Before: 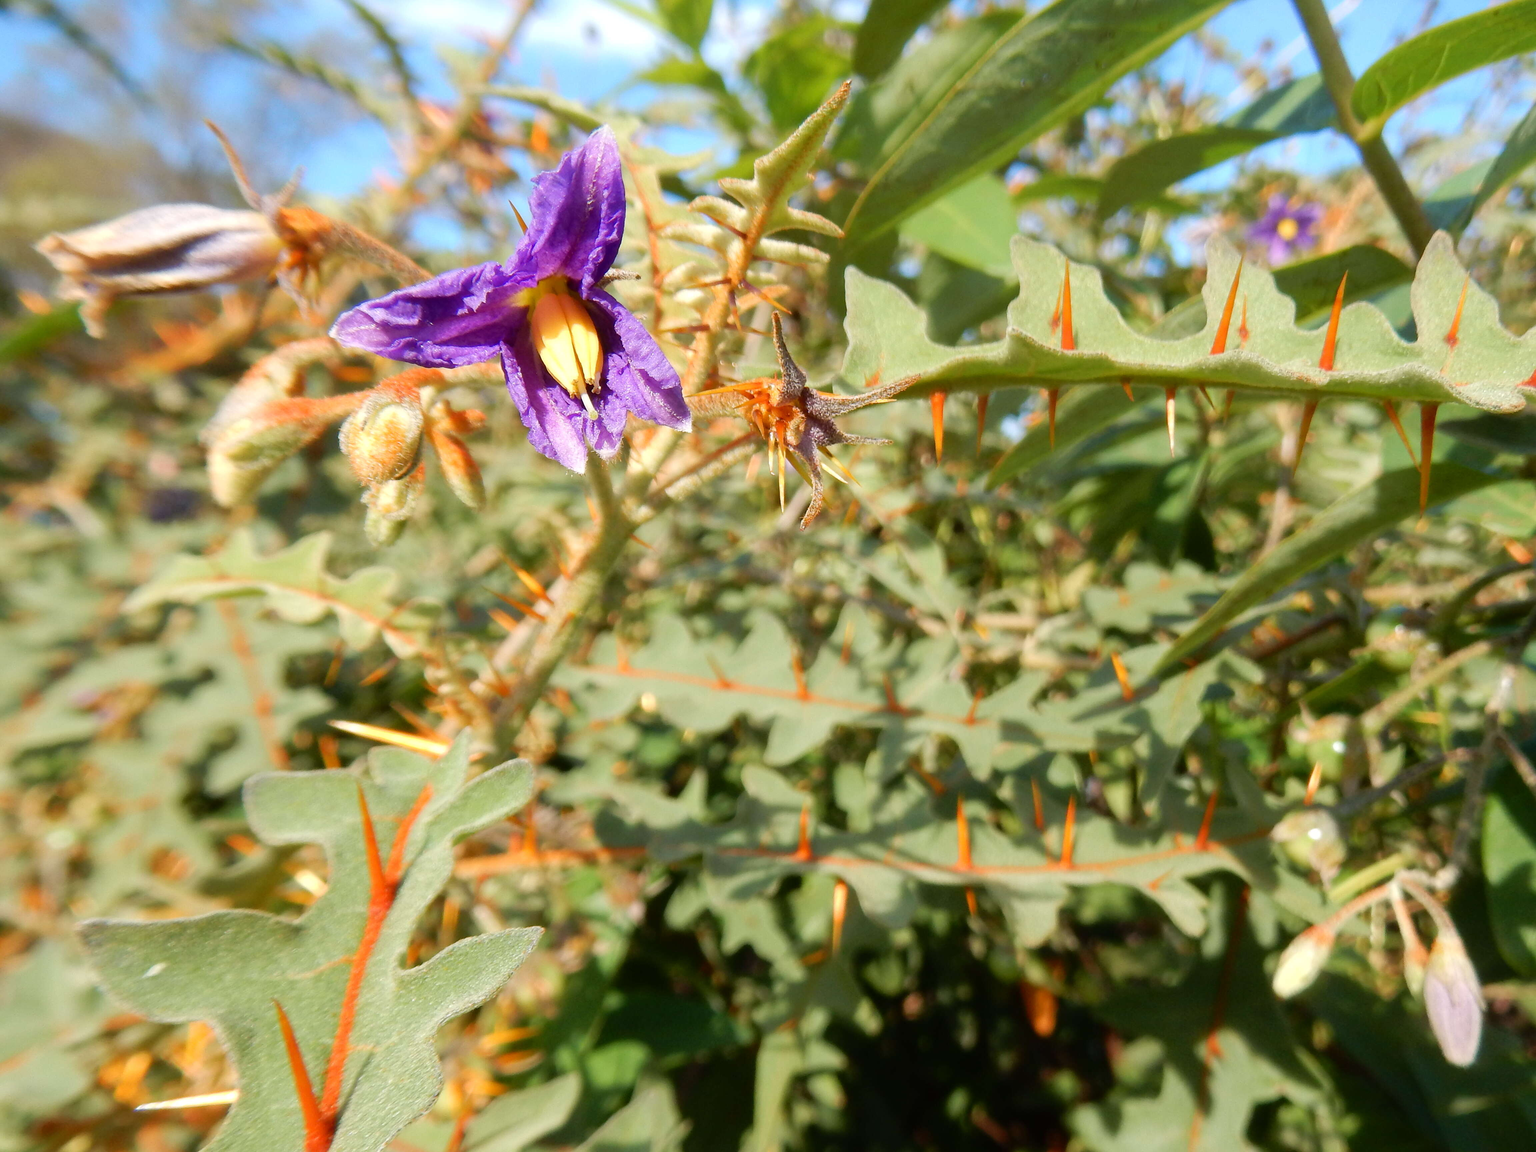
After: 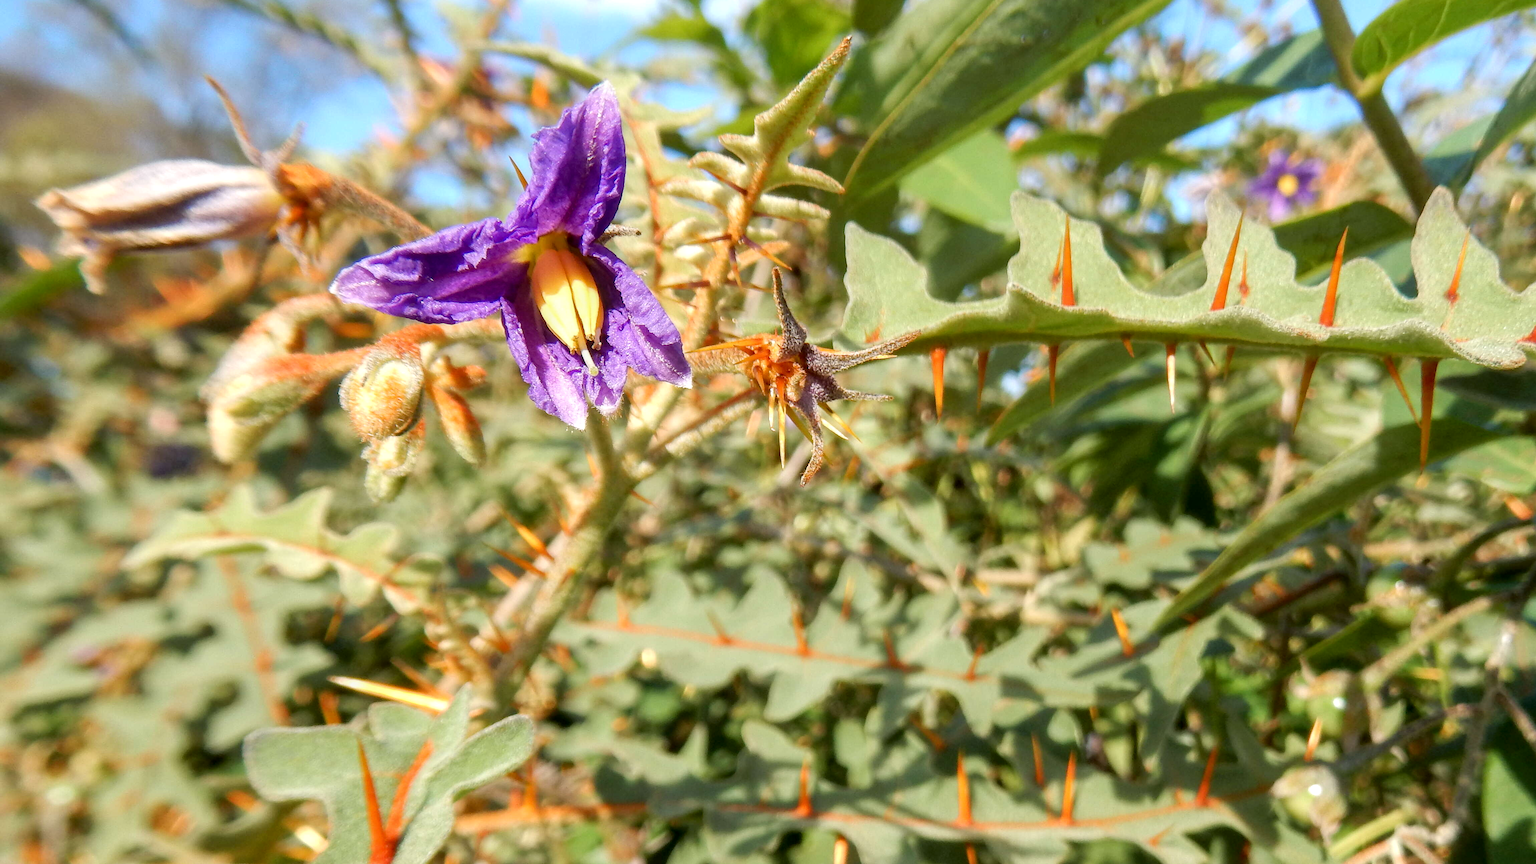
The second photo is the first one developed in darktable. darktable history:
crop: top 3.857%, bottom 21.132%
local contrast: detail 130%
